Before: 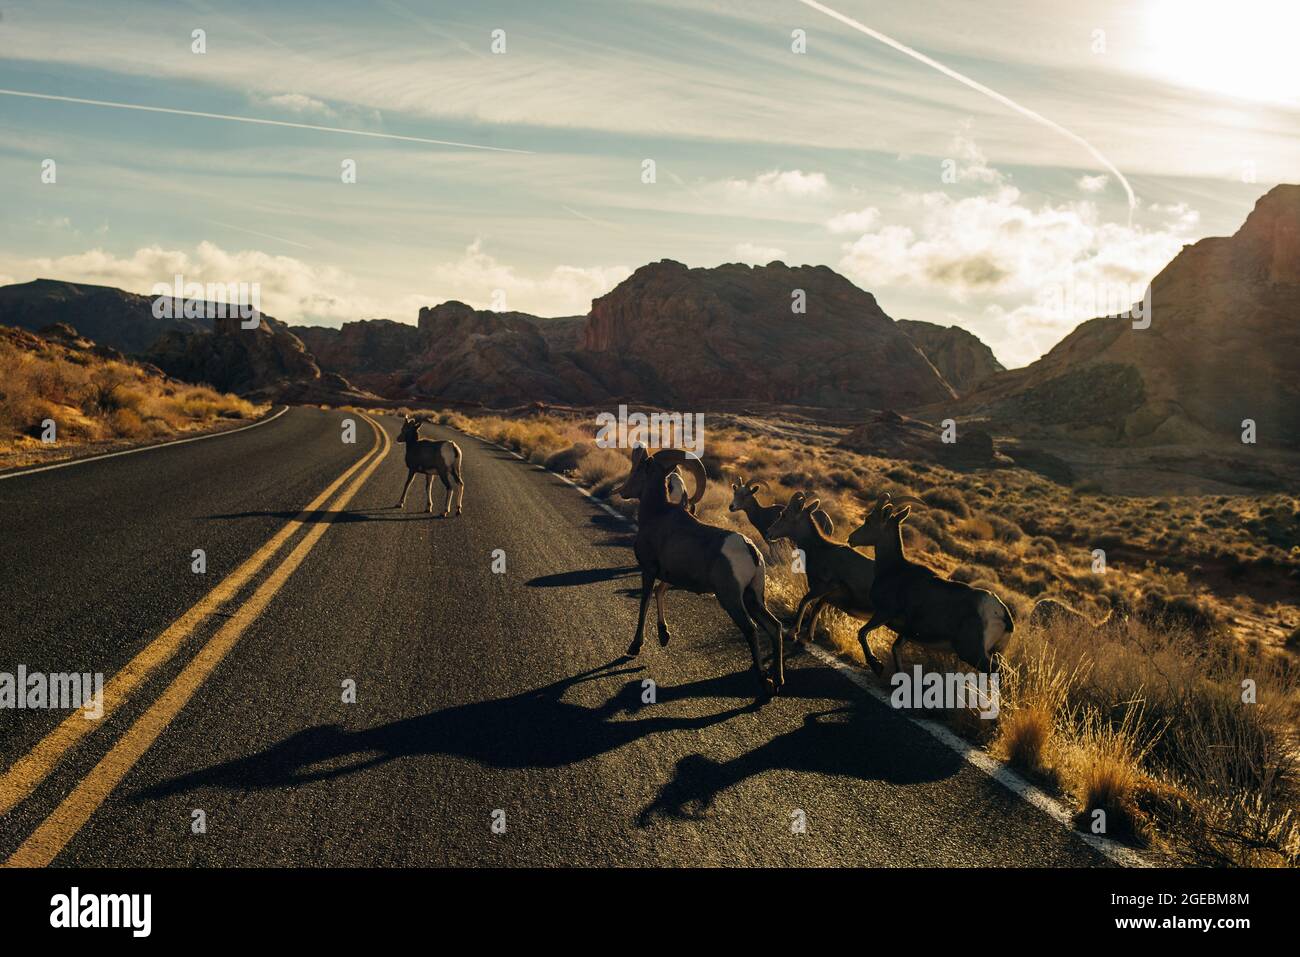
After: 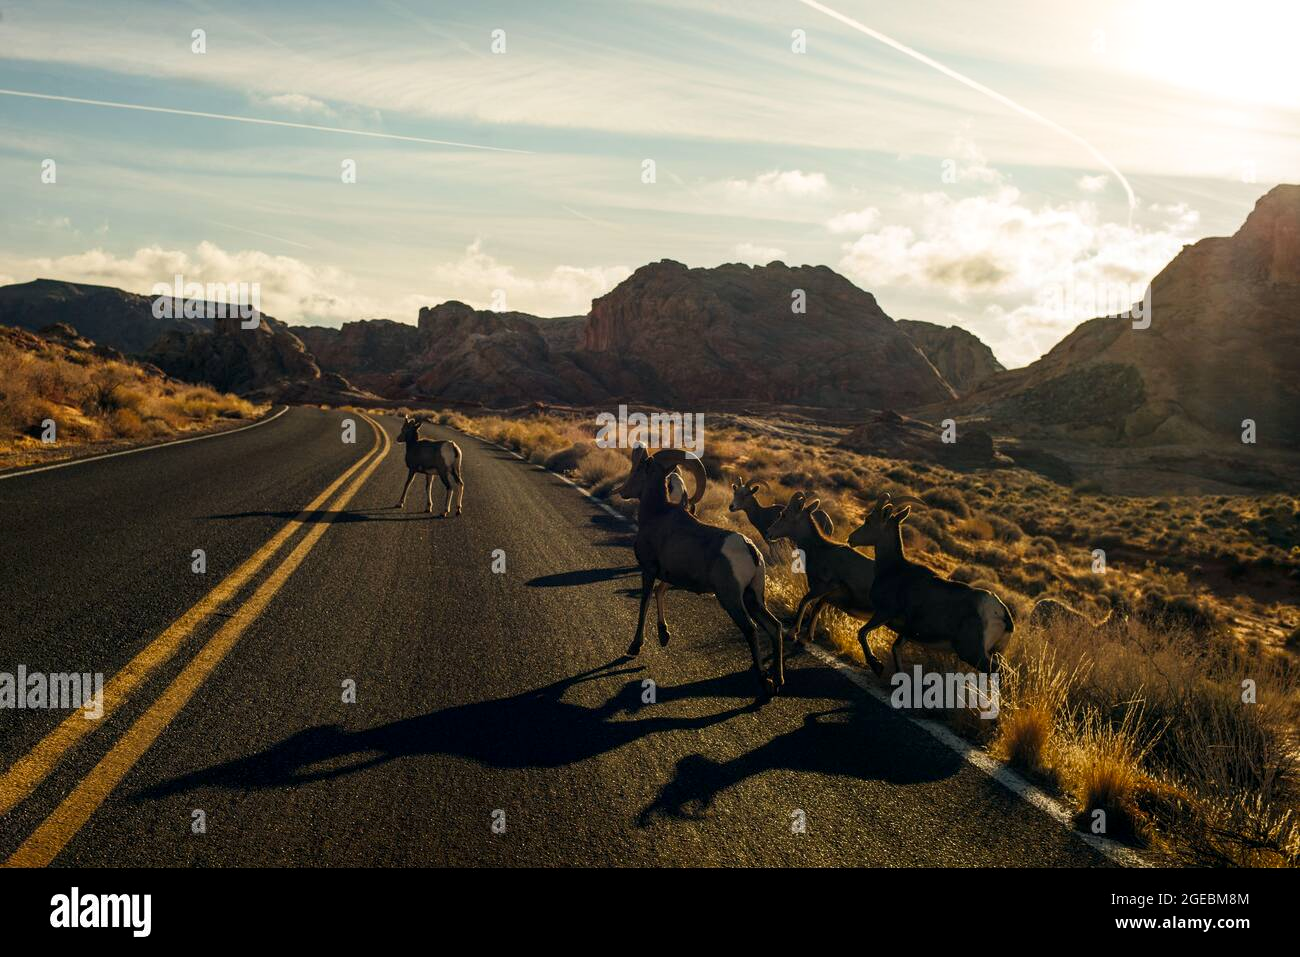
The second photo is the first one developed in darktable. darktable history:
local contrast: highlights 100%, shadows 100%, detail 120%, midtone range 0.2
shadows and highlights: shadows -40.15, highlights 62.88, soften with gaussian
